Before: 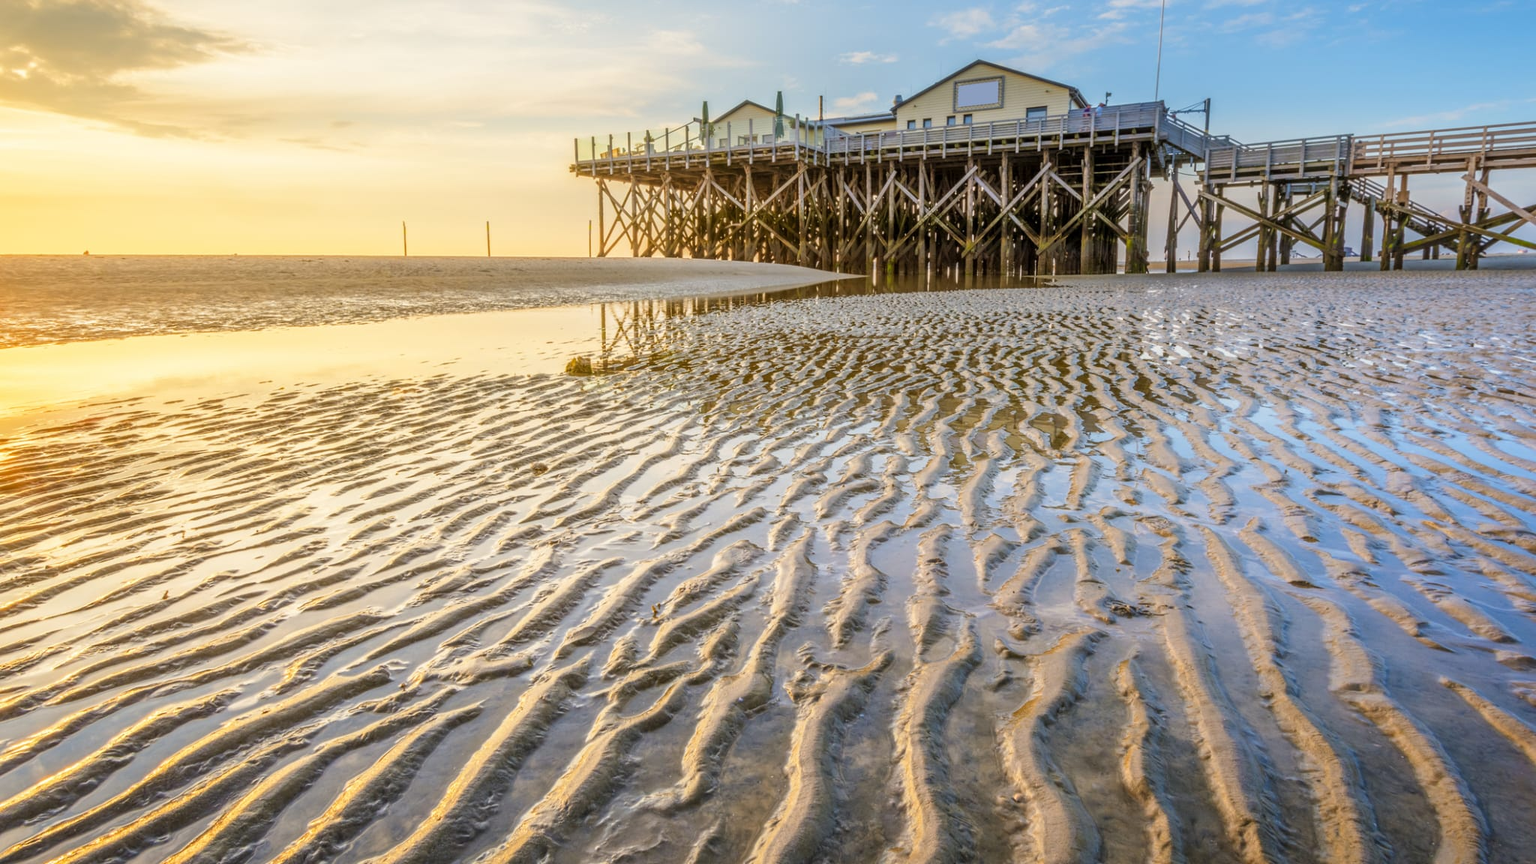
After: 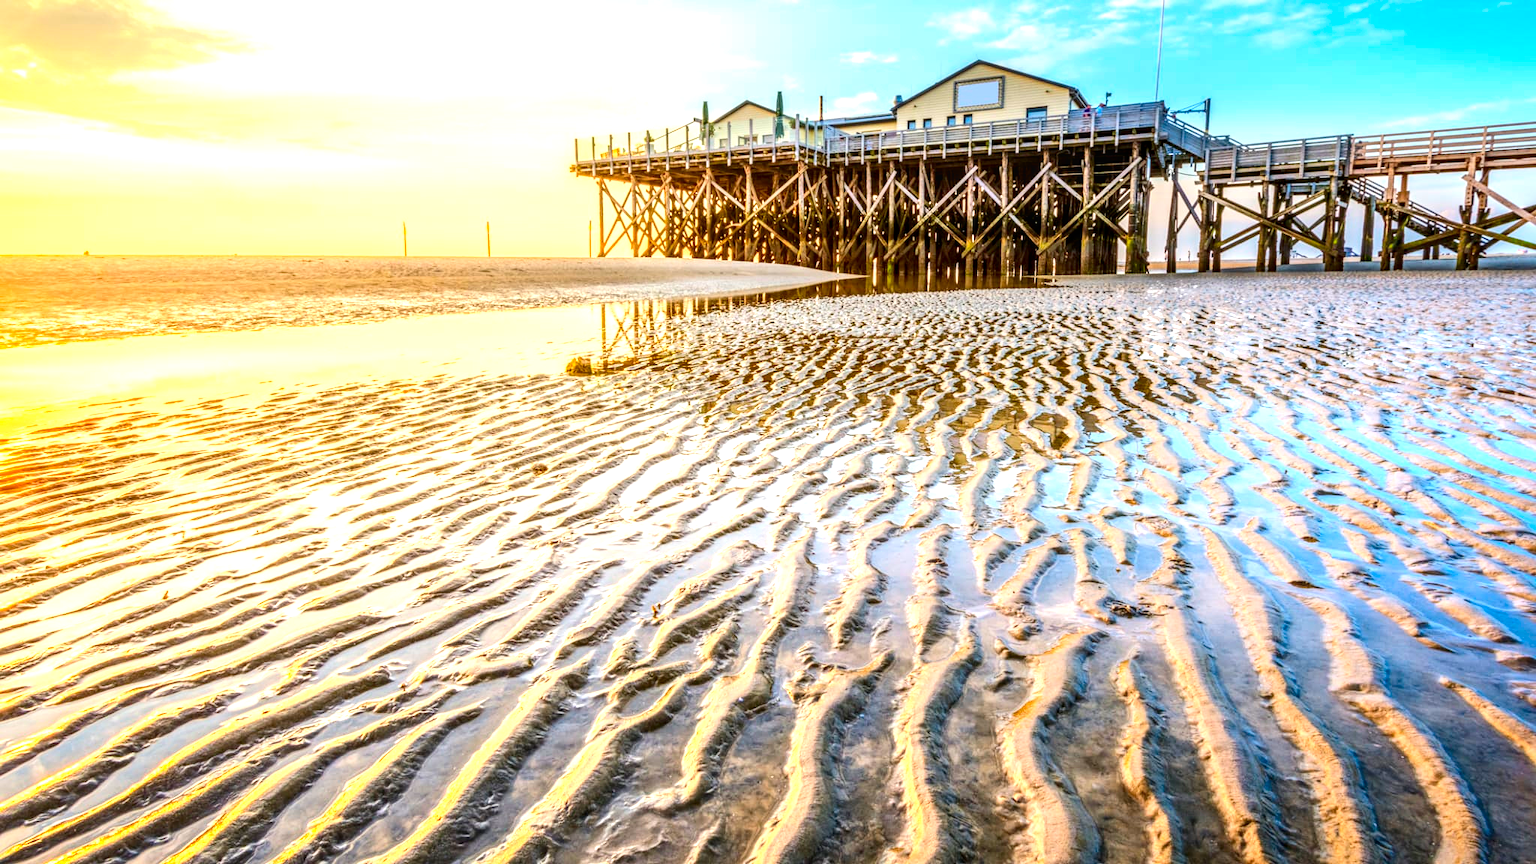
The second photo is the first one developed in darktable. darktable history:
contrast brightness saturation: contrast 0.192, brightness -0.102, saturation 0.207
exposure: black level correction 0, exposure 0.896 EV, compensate highlight preservation false
local contrast: detail 130%
